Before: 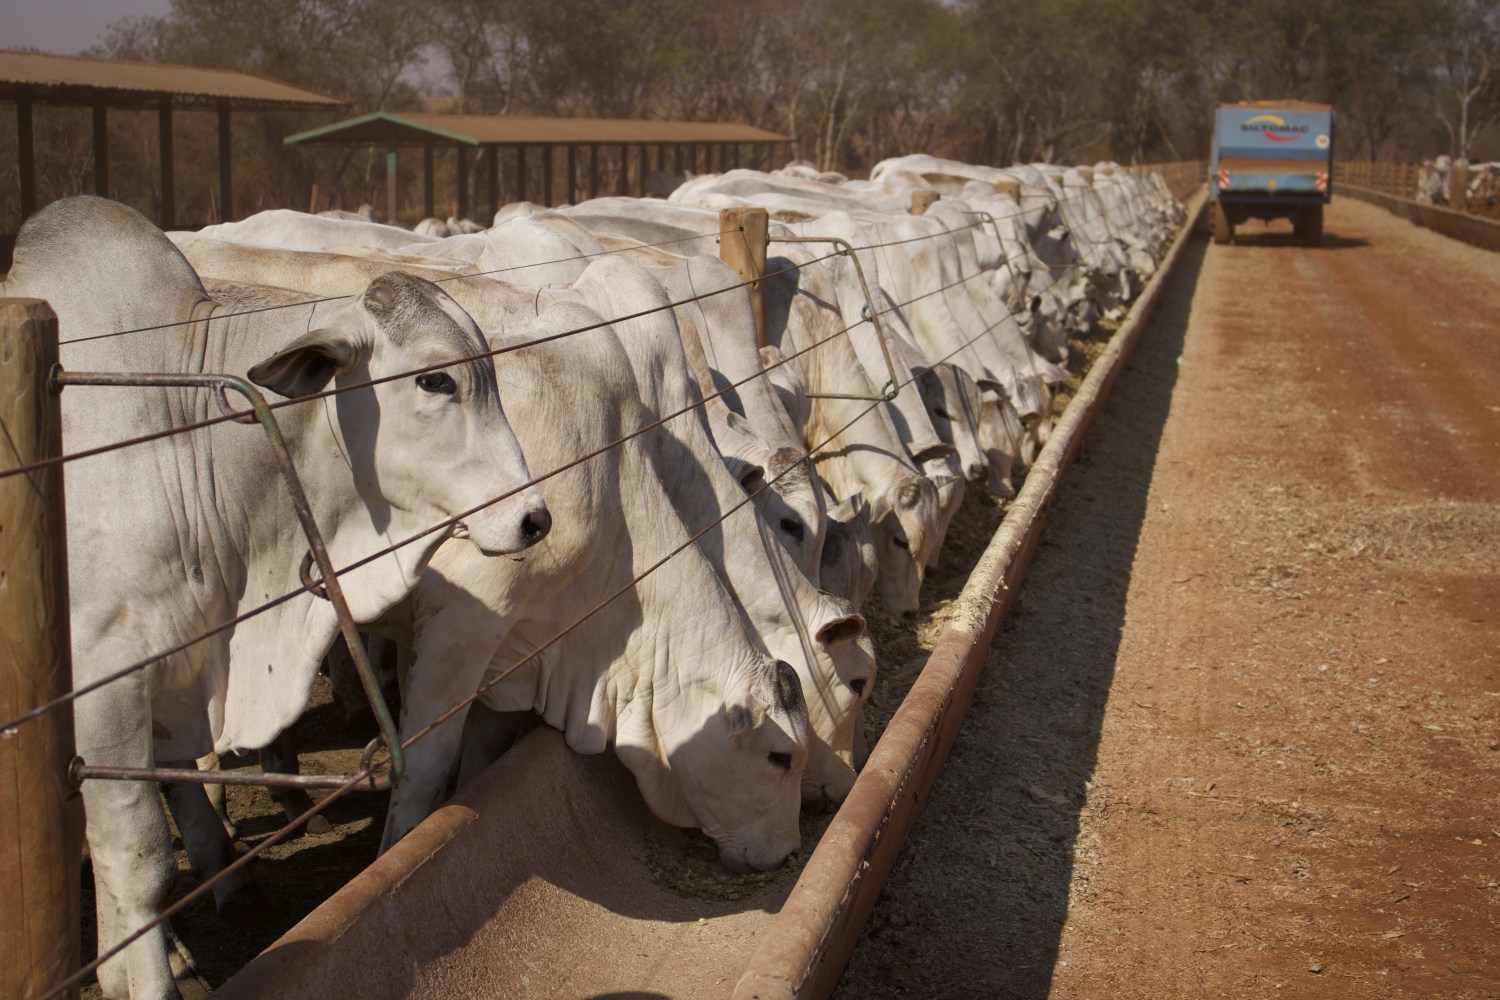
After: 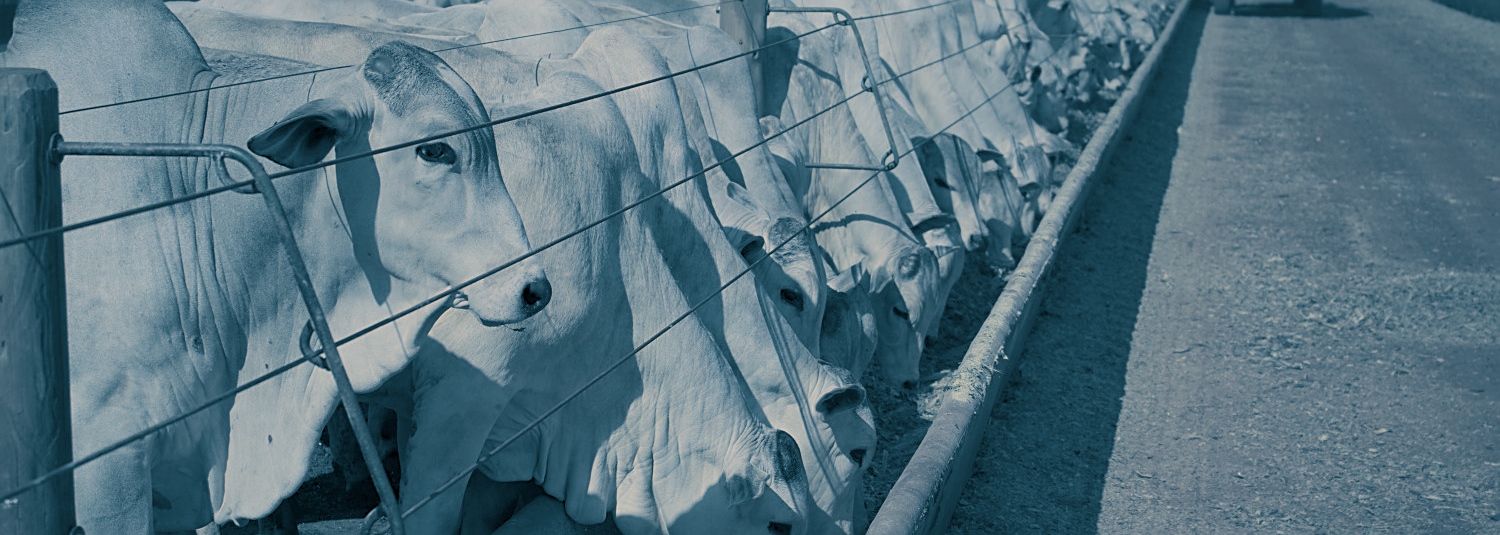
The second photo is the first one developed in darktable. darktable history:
split-toning: shadows › hue 212.4°, balance -70
exposure: black level correction 0.002, exposure 0.15 EV, compensate highlight preservation false
crop and rotate: top 23.043%, bottom 23.437%
sharpen: on, module defaults
color balance rgb: contrast -30%
